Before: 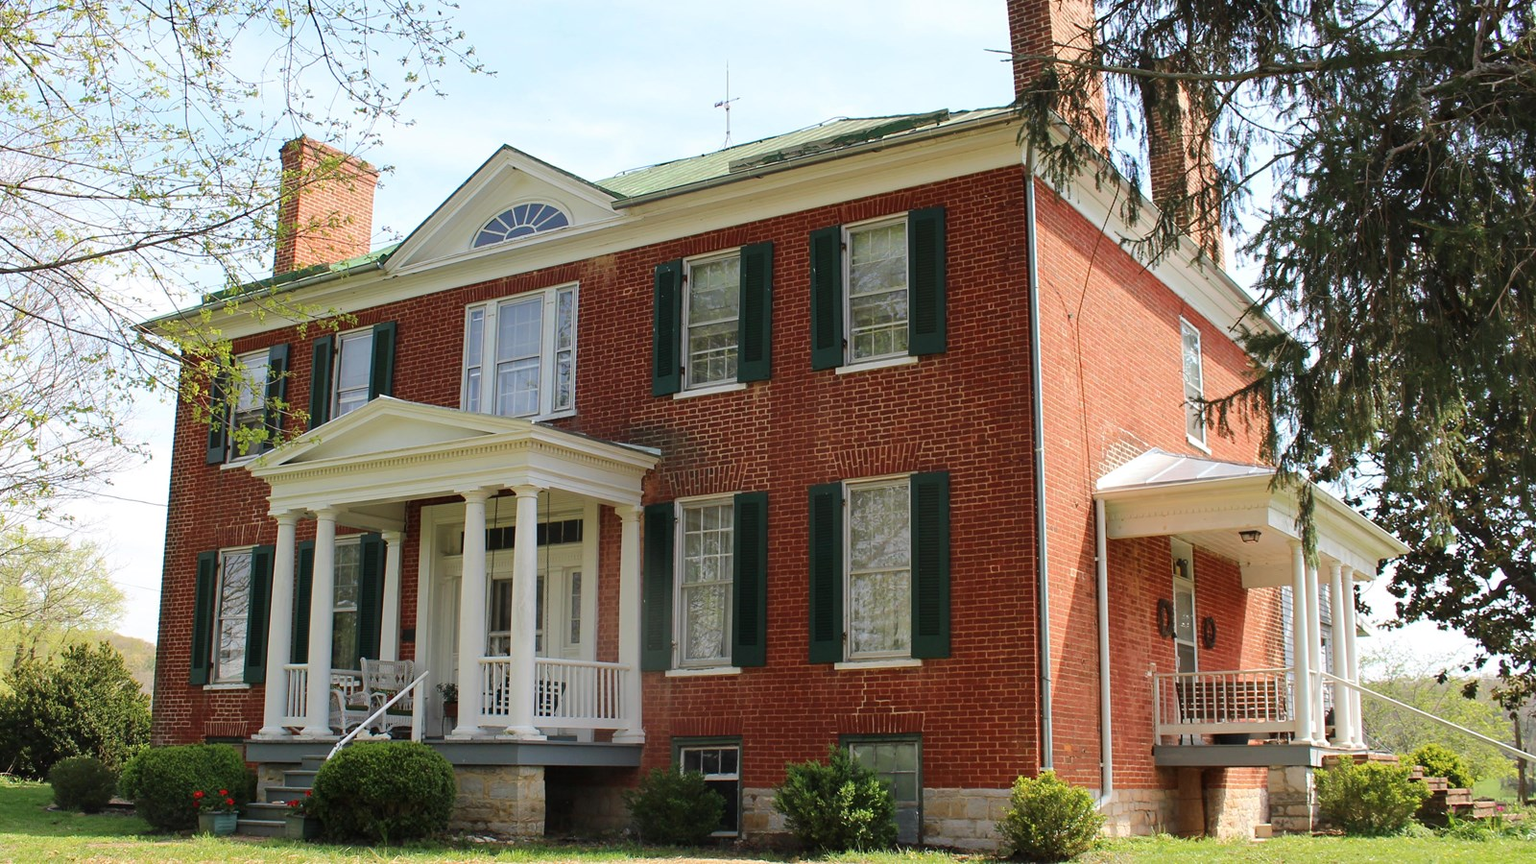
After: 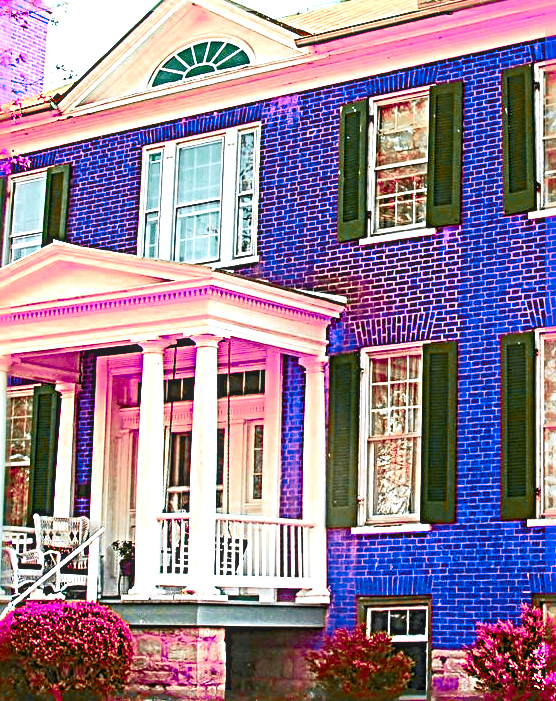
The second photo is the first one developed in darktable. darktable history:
color zones: curves: ch0 [(0.826, 0.353)]; ch1 [(0.242, 0.647) (0.889, 0.342)]; ch2 [(0.246, 0.089) (0.969, 0.068)]
sharpen: radius 4.008, amount 1.999
color balance rgb: shadows lift › chroma 2.037%, shadows lift › hue 215.74°, linear chroma grading › global chroma 15.093%, perceptual saturation grading › global saturation 20%, perceptual saturation grading › highlights -24.749%, perceptual saturation grading › shadows 49.413%, global vibrance 20%
tone curve: curves: ch0 [(0, 0) (0.797, 0.684) (1, 1)], color space Lab, independent channels, preserve colors none
base curve: curves: ch0 [(0, 0) (0.579, 0.807) (1, 1)]
crop and rotate: left 21.441%, top 19.101%, right 43.804%, bottom 2.976%
exposure: black level correction 0, exposure 1.922 EV, compensate highlight preservation false
local contrast: on, module defaults
